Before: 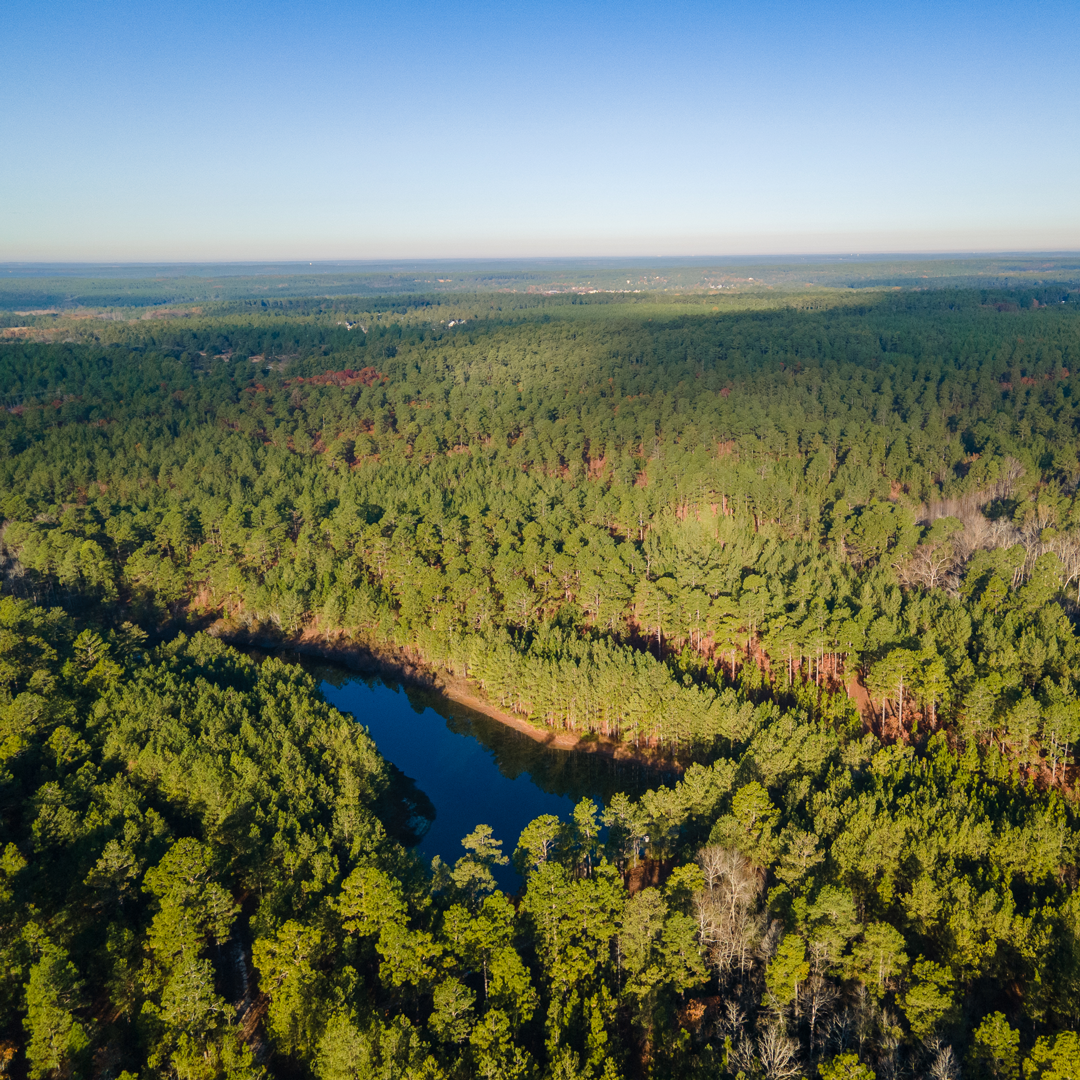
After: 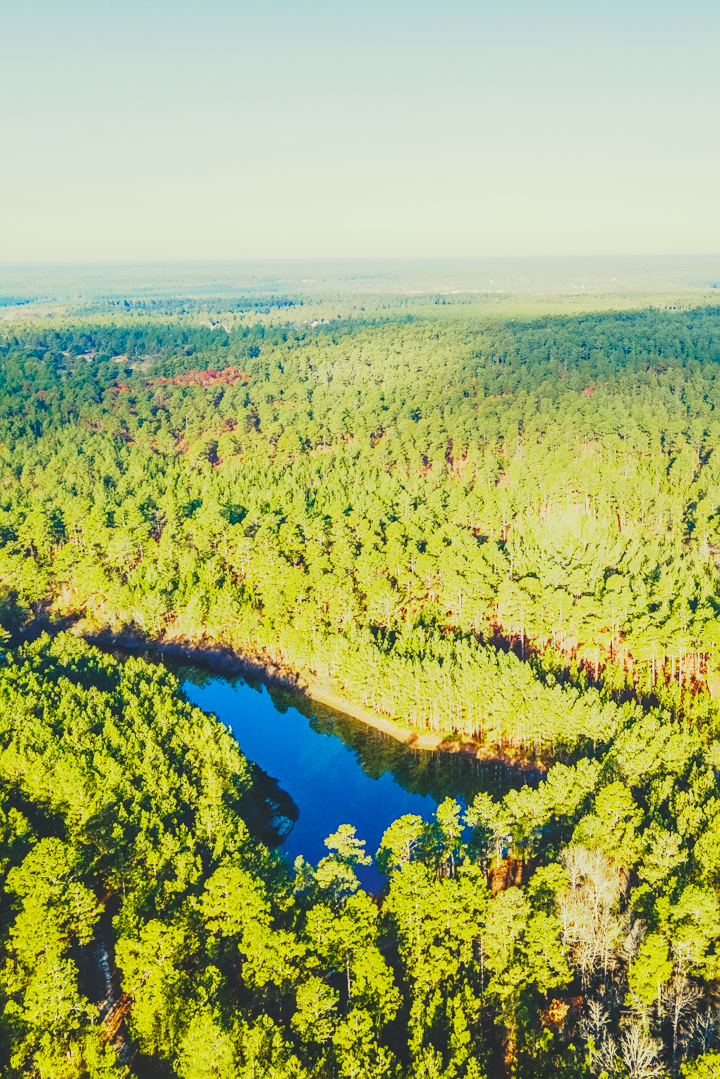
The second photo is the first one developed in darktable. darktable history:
exposure: exposure 1.477 EV, compensate exposure bias true, compensate highlight preservation false
crop and rotate: left 12.81%, right 20.45%
sharpen: amount 0.2
base curve: curves: ch0 [(0, 0) (0.04, 0.03) (0.133, 0.232) (0.448, 0.748) (0.843, 0.968) (1, 1)], preserve colors none
contrast brightness saturation: contrast -0.296
color correction: highlights a* -5.63, highlights b* 11.26
local contrast: detail 130%
